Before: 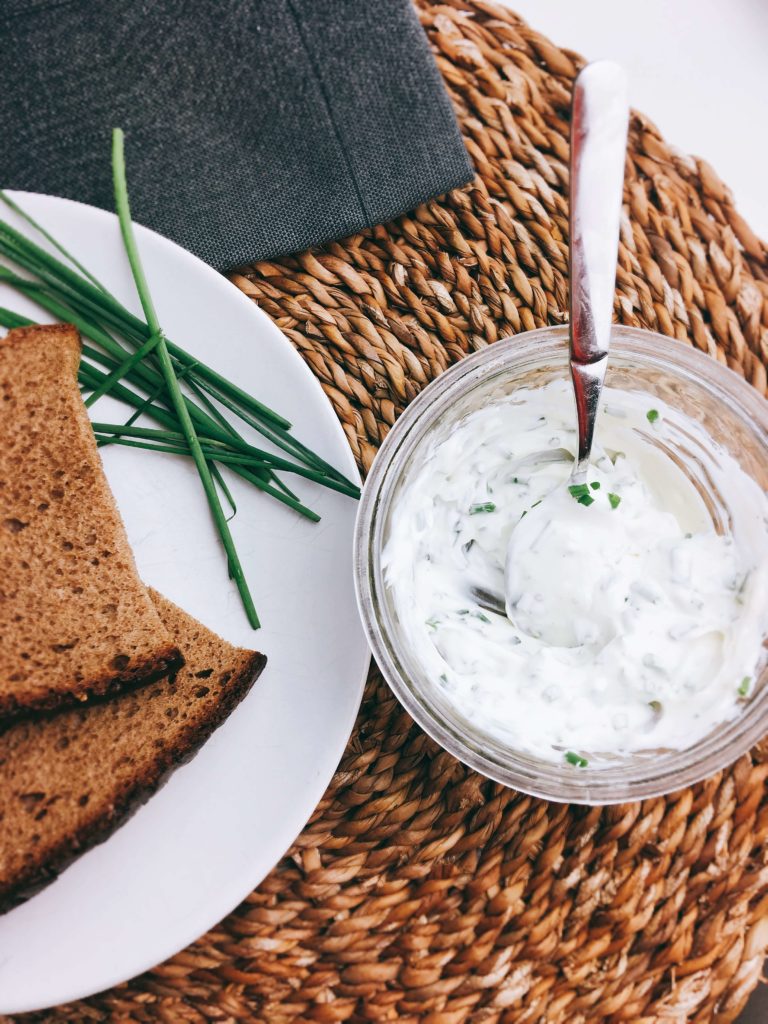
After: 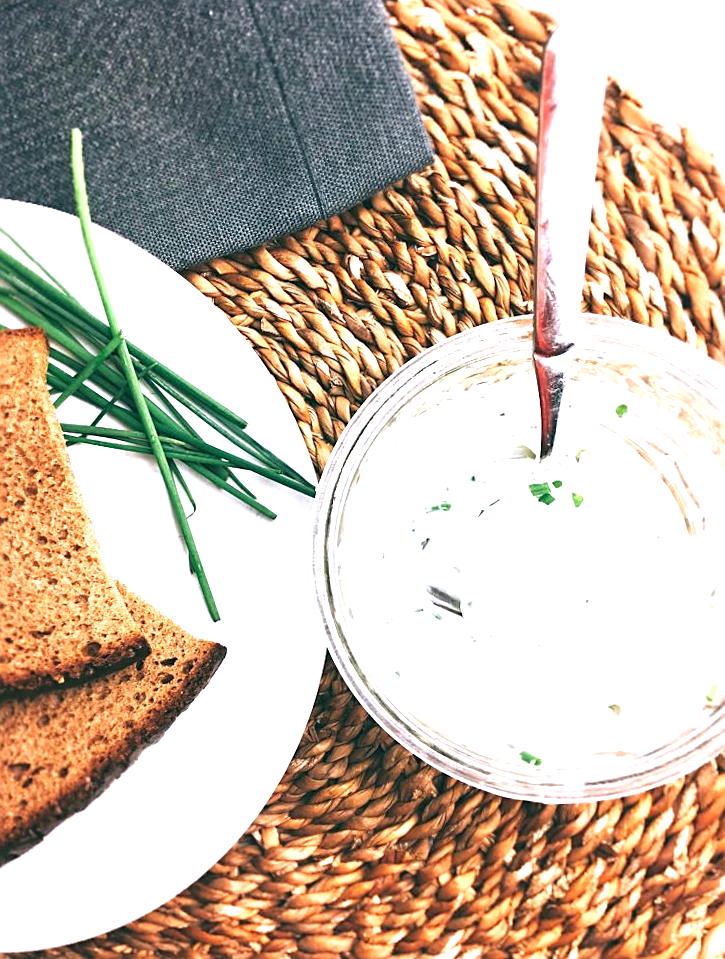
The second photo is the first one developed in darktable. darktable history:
sharpen: on, module defaults
exposure: black level correction 0, exposure 1.3 EV, compensate exposure bias true, compensate highlight preservation false
rotate and perspective: rotation 0.062°, lens shift (vertical) 0.115, lens shift (horizontal) -0.133, crop left 0.047, crop right 0.94, crop top 0.061, crop bottom 0.94
